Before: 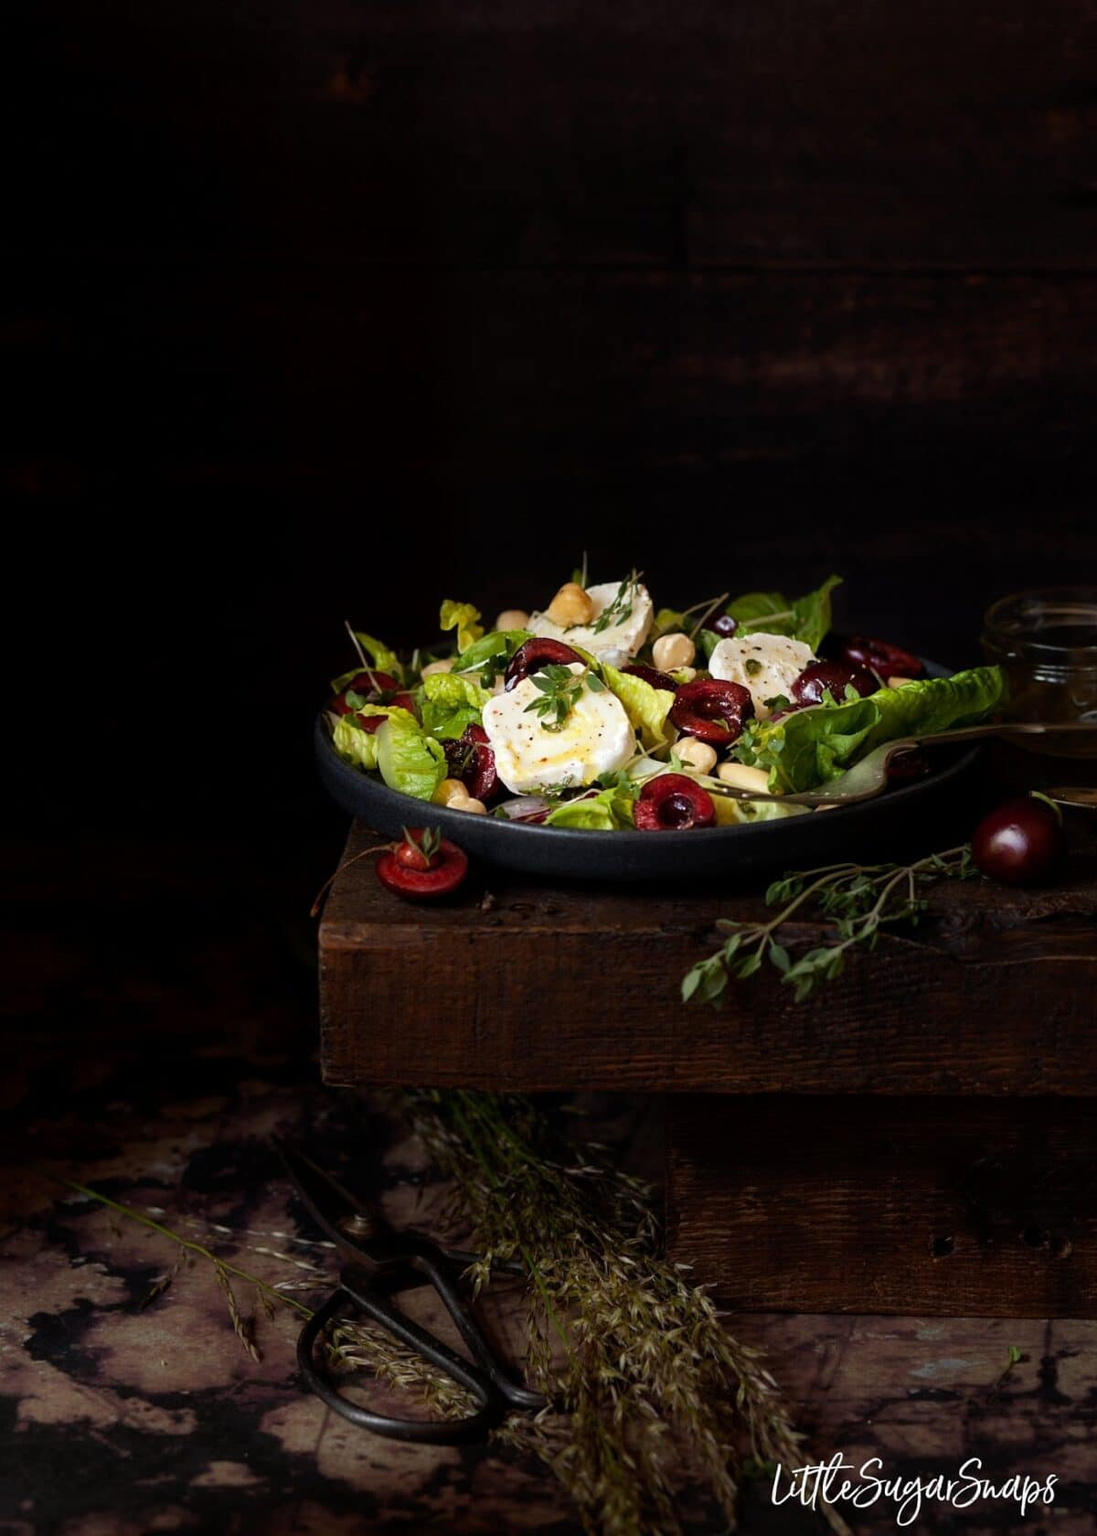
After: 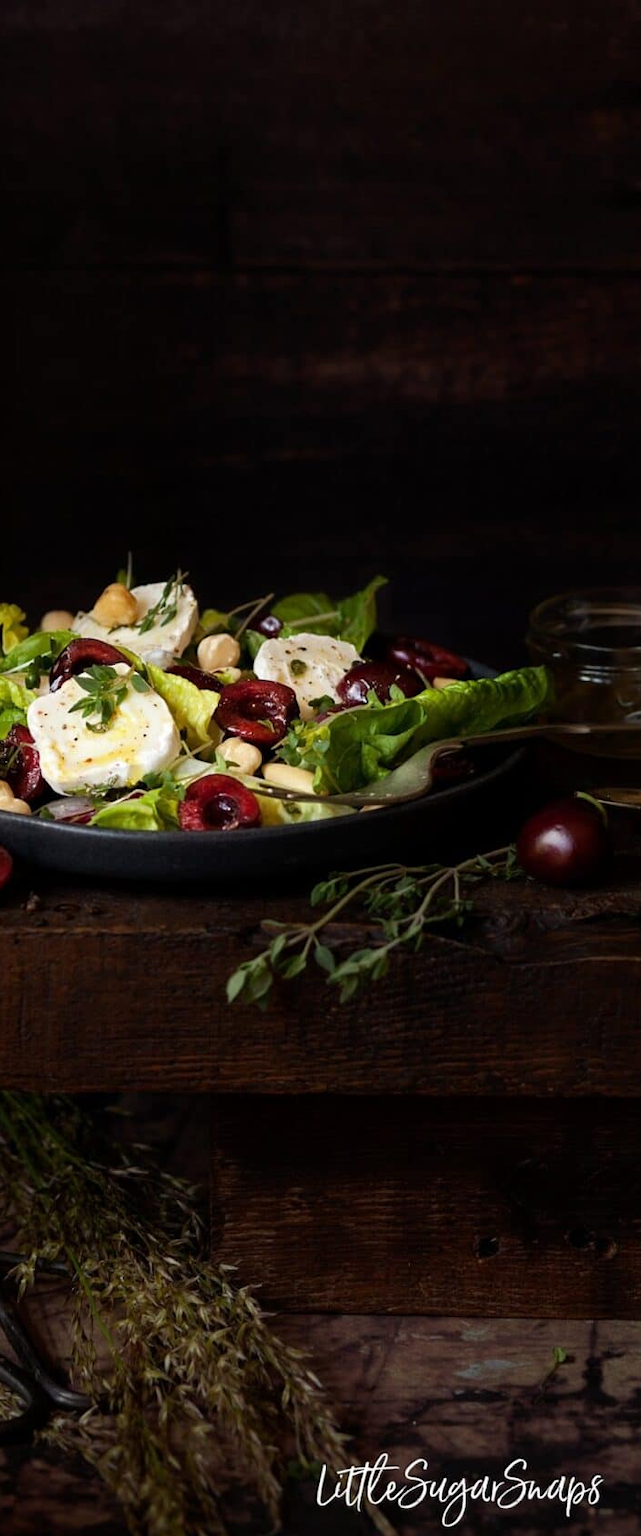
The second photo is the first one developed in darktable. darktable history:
crop: left 41.52%
